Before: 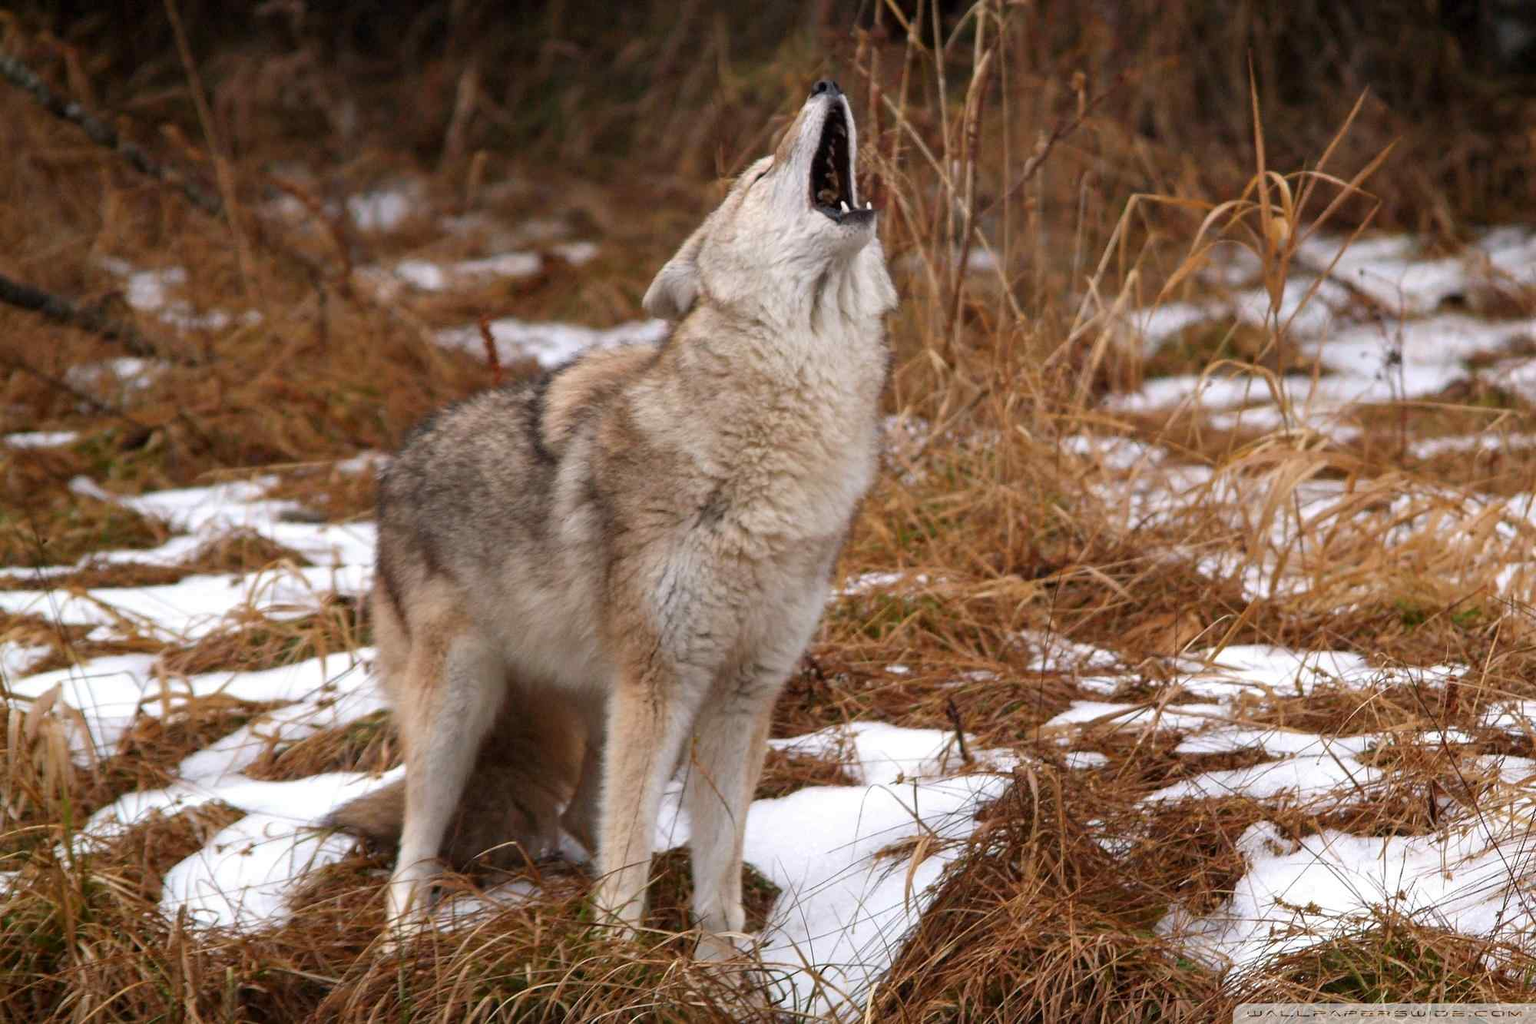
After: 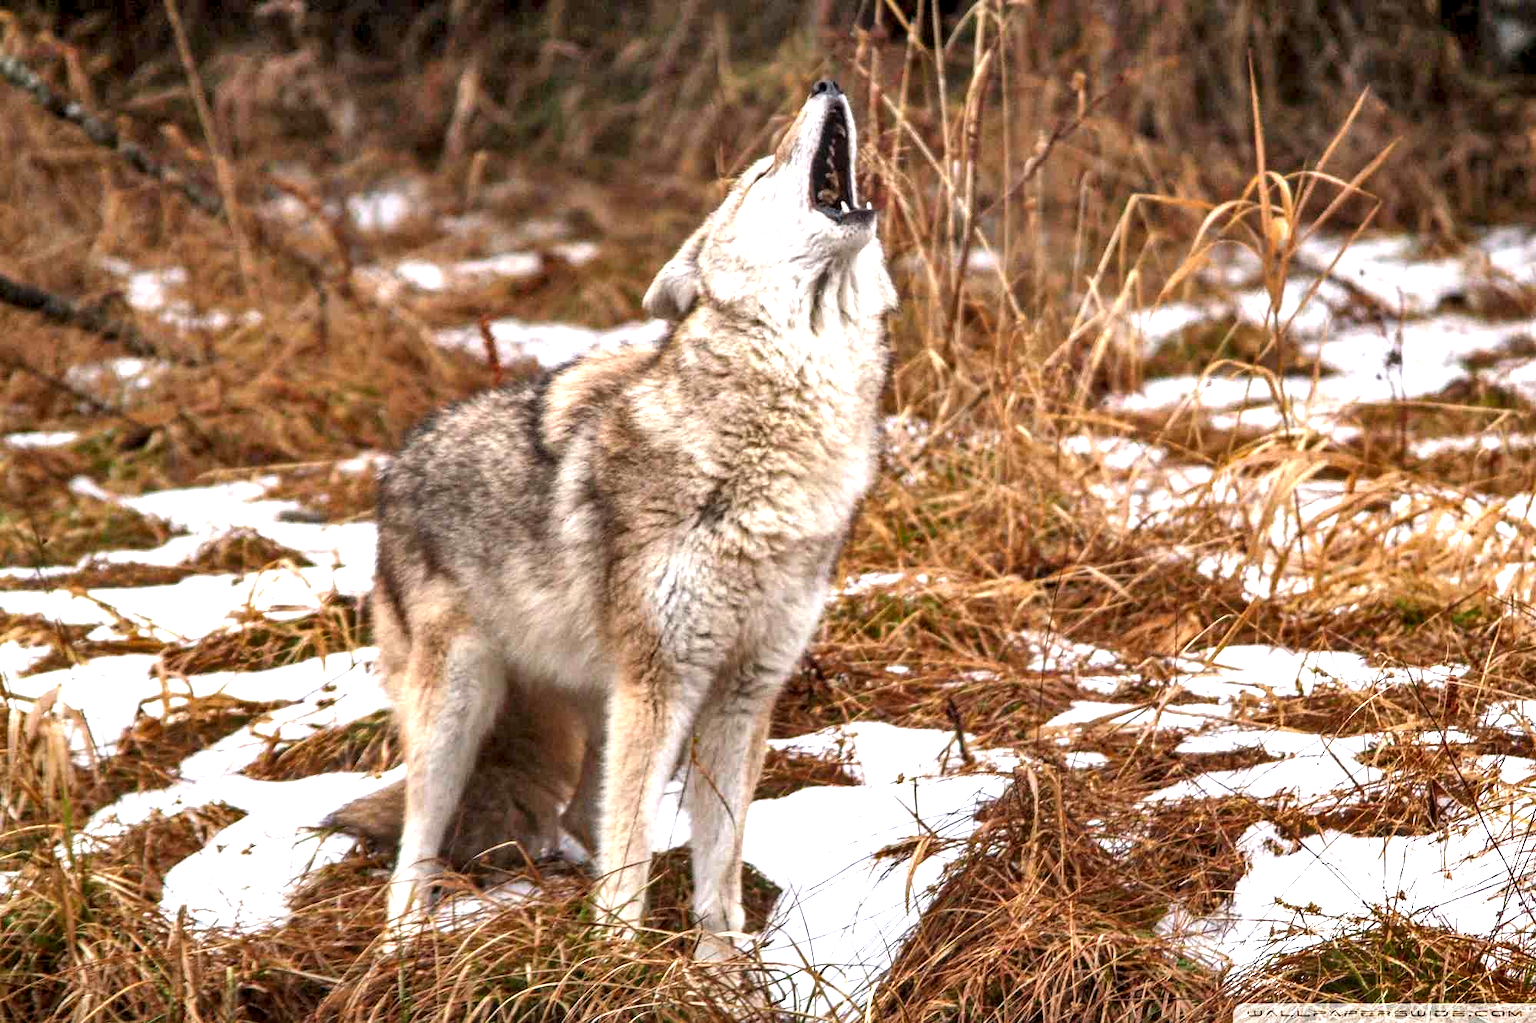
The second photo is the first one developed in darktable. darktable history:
exposure: black level correction 0, exposure 1.015 EV, compensate exposure bias true, compensate highlight preservation false
local contrast: highlights 20%, detail 150%
shadows and highlights: soften with gaussian
